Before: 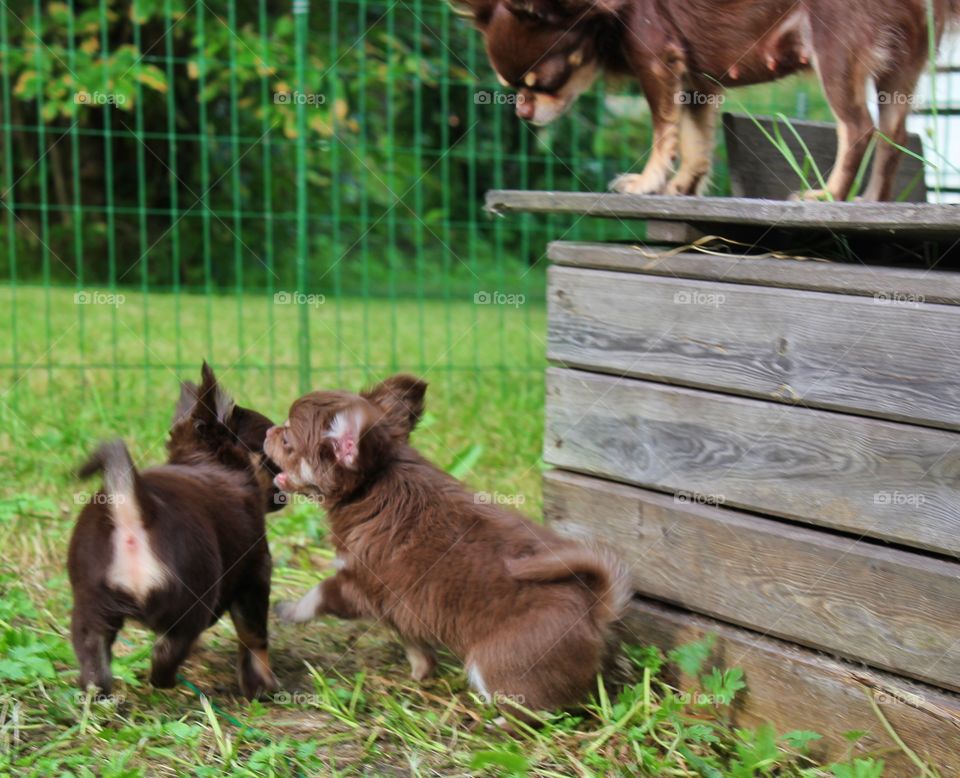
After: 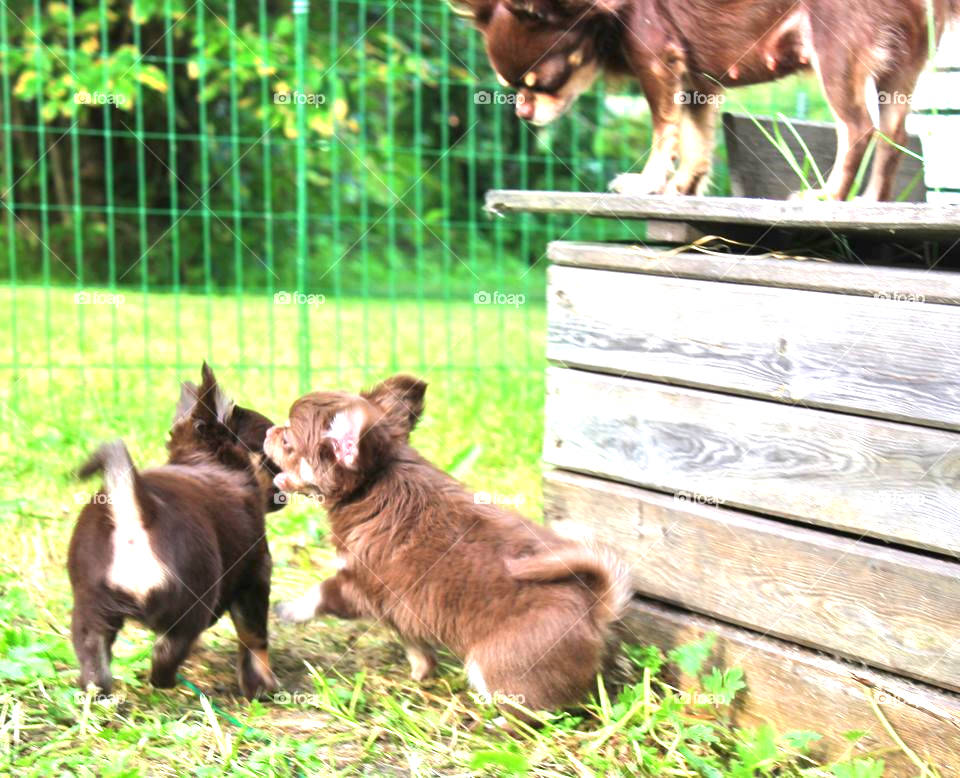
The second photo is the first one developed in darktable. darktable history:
exposure: black level correction 0, exposure 1.622 EV, compensate highlight preservation false
